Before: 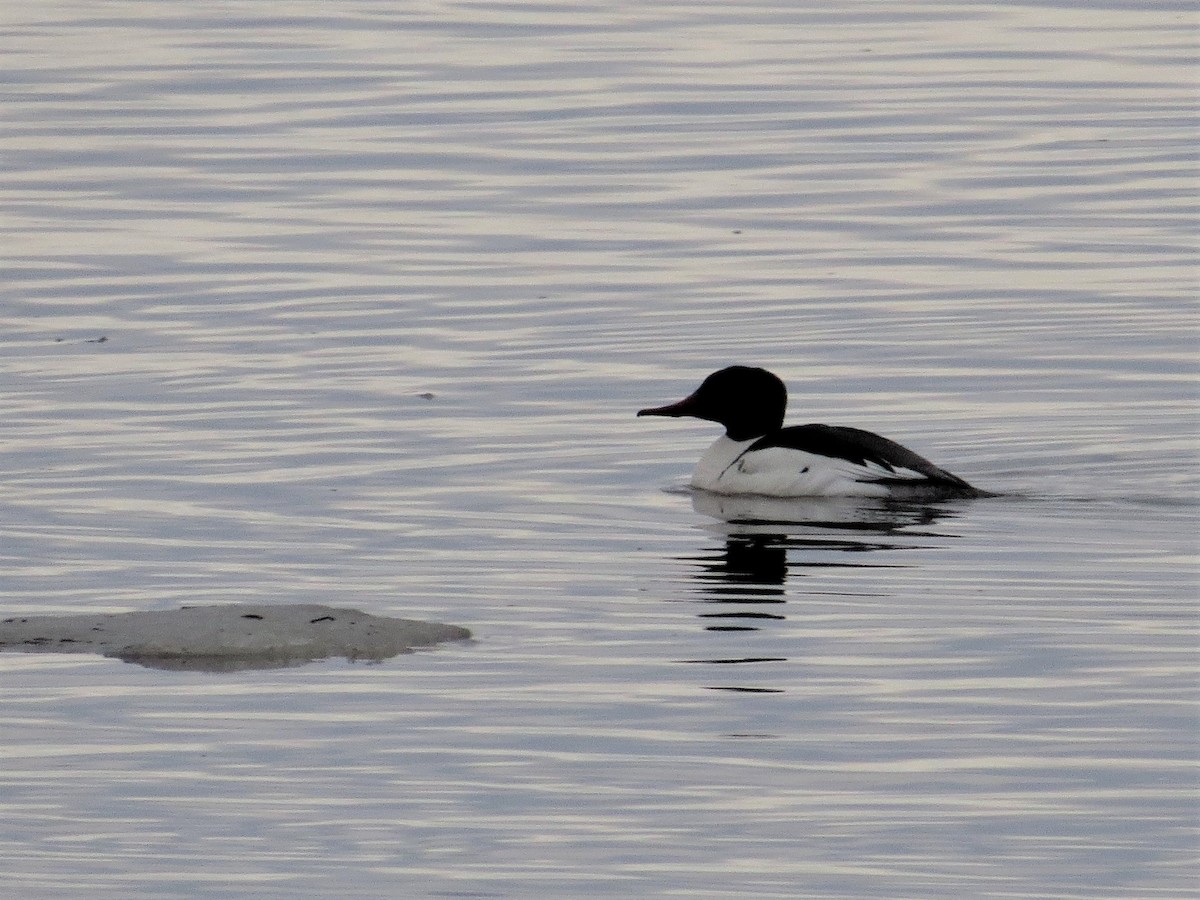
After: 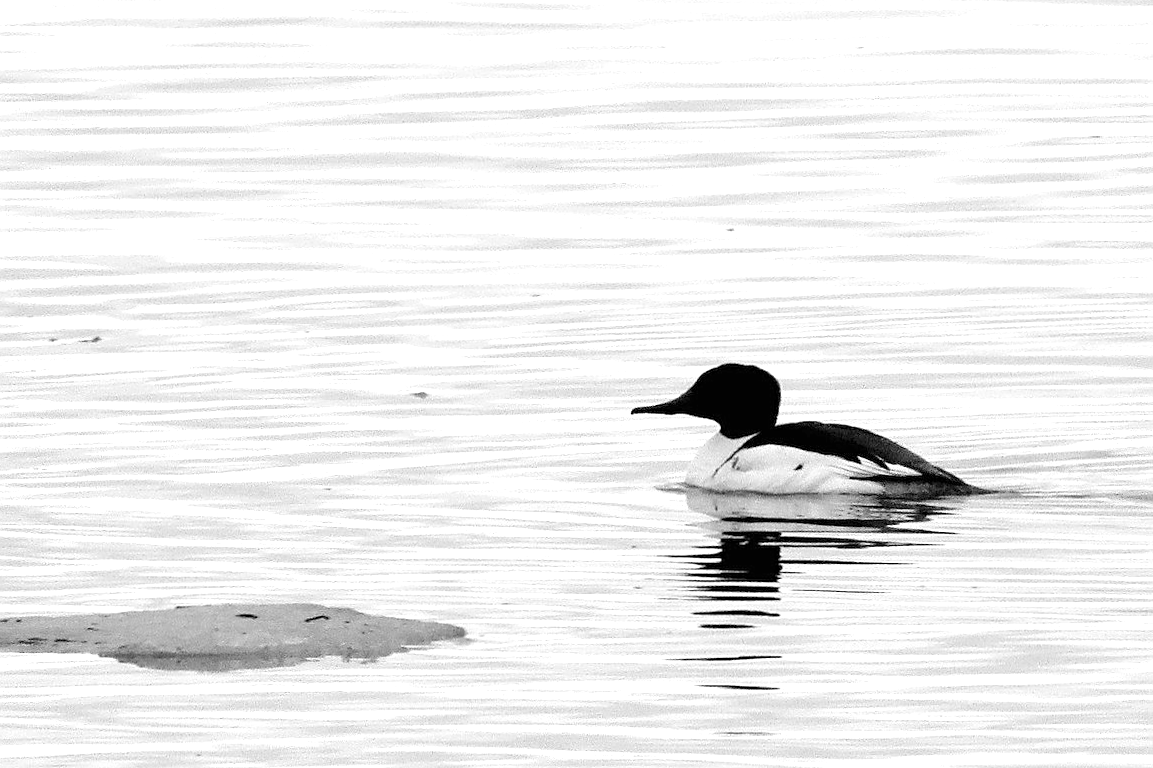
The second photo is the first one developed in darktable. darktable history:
monochrome: a 2.21, b -1.33, size 2.2
exposure: black level correction 0, exposure 1.45 EV, compensate exposure bias true, compensate highlight preservation false
crop and rotate: angle 0.2°, left 0.275%, right 3.127%, bottom 14.18%
sharpen: on, module defaults
